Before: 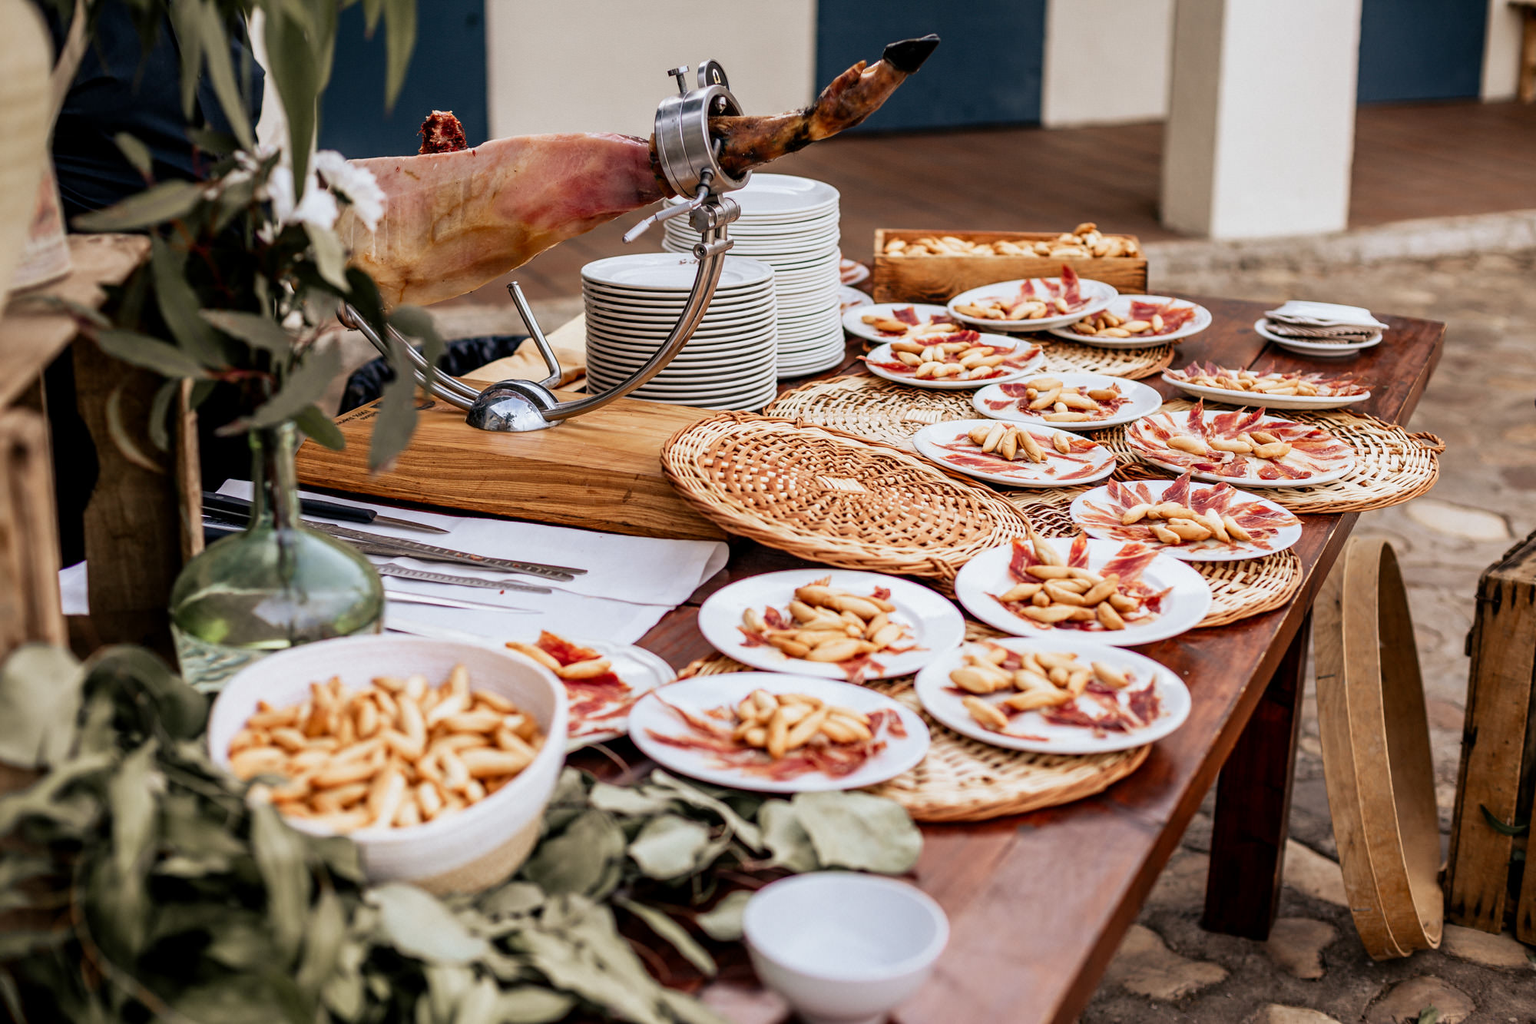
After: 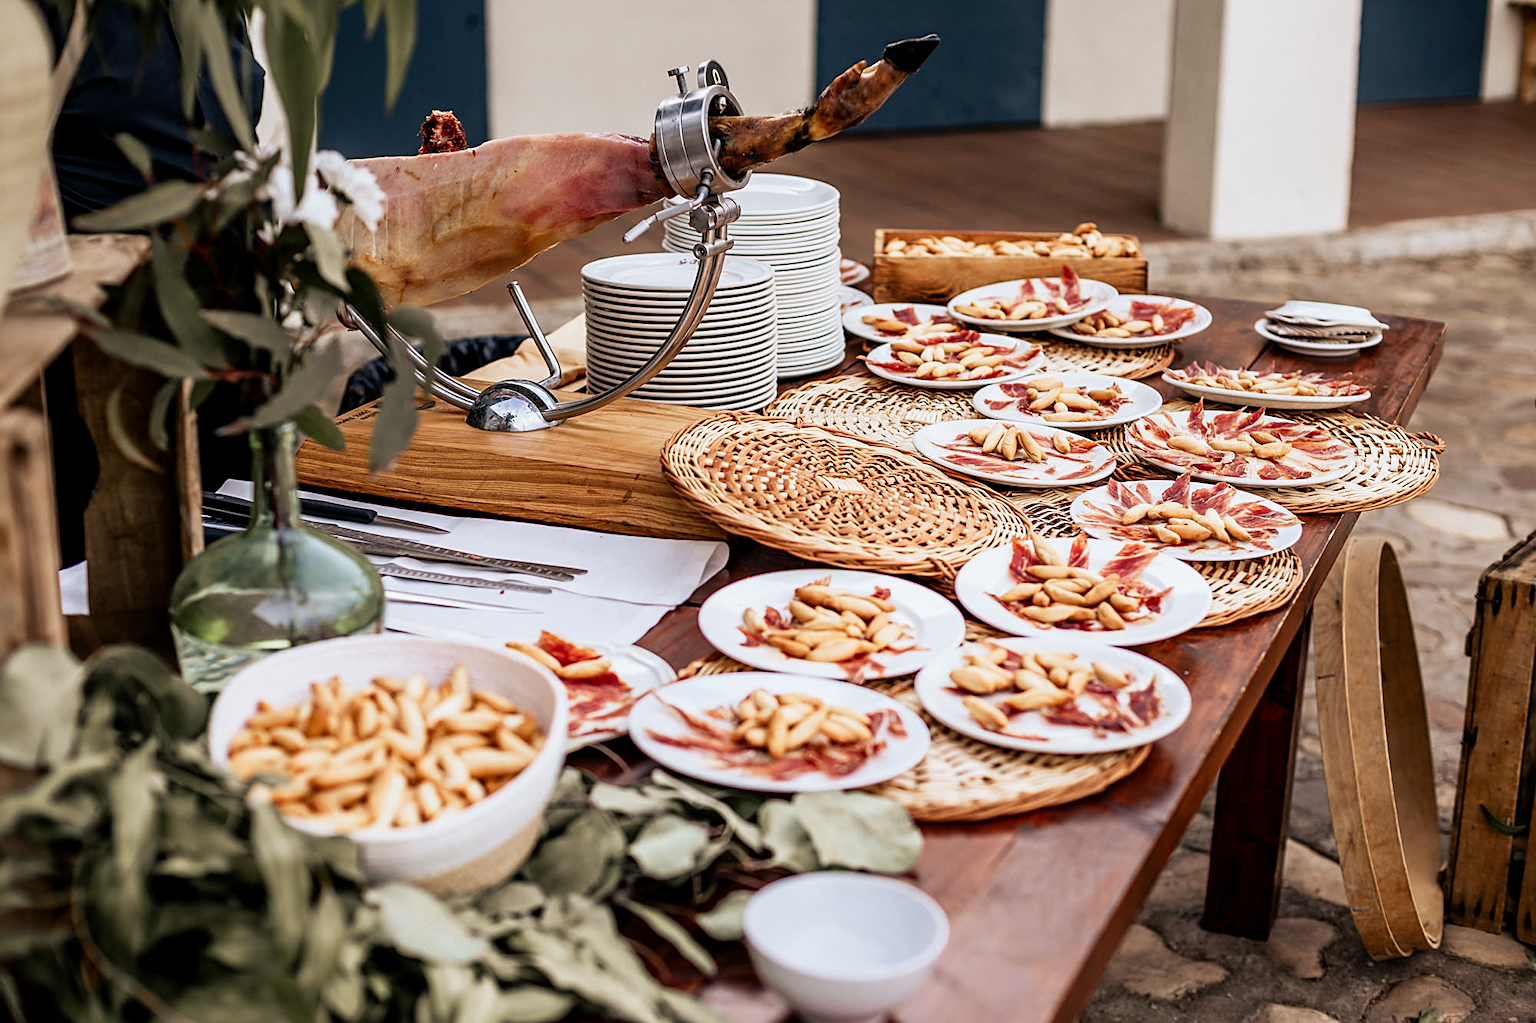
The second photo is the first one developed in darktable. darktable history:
sharpen: amount 0.489
shadows and highlights: shadows -1.24, highlights 38.4
